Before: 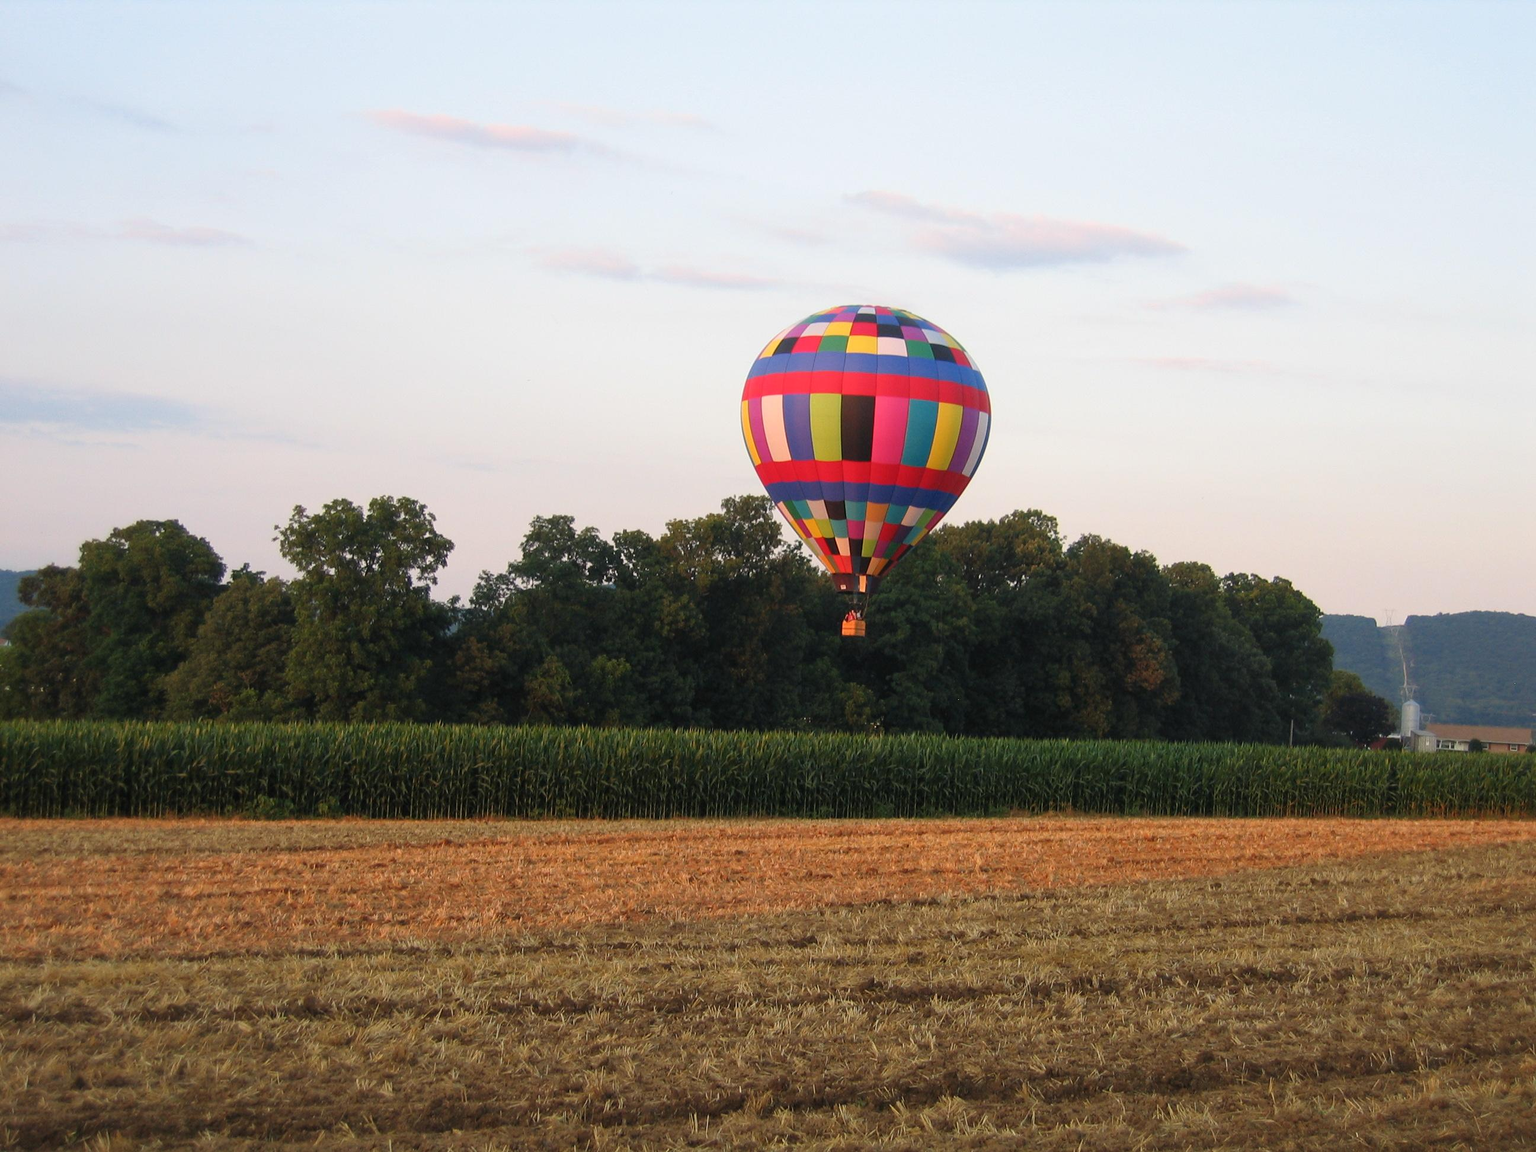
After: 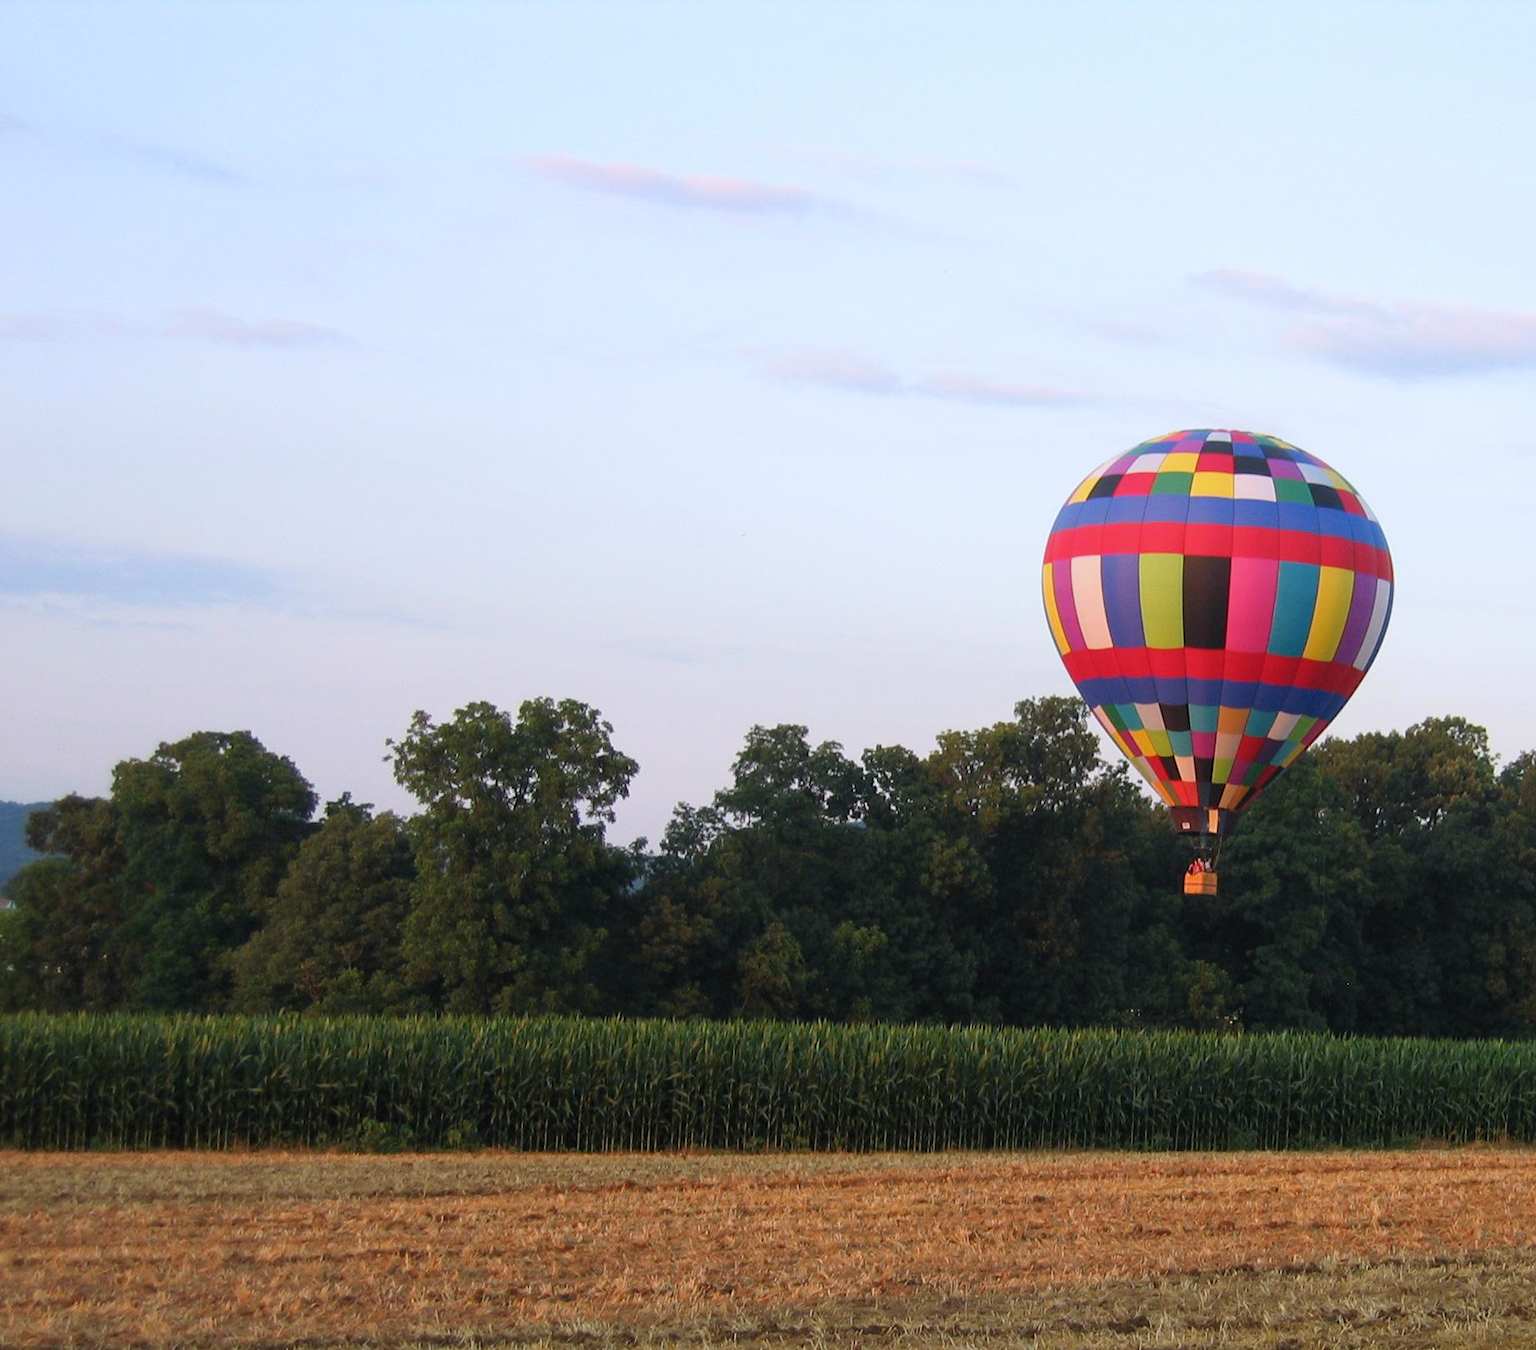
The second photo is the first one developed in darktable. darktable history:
crop: right 28.885%, bottom 16.626%
white balance: red 0.954, blue 1.079
